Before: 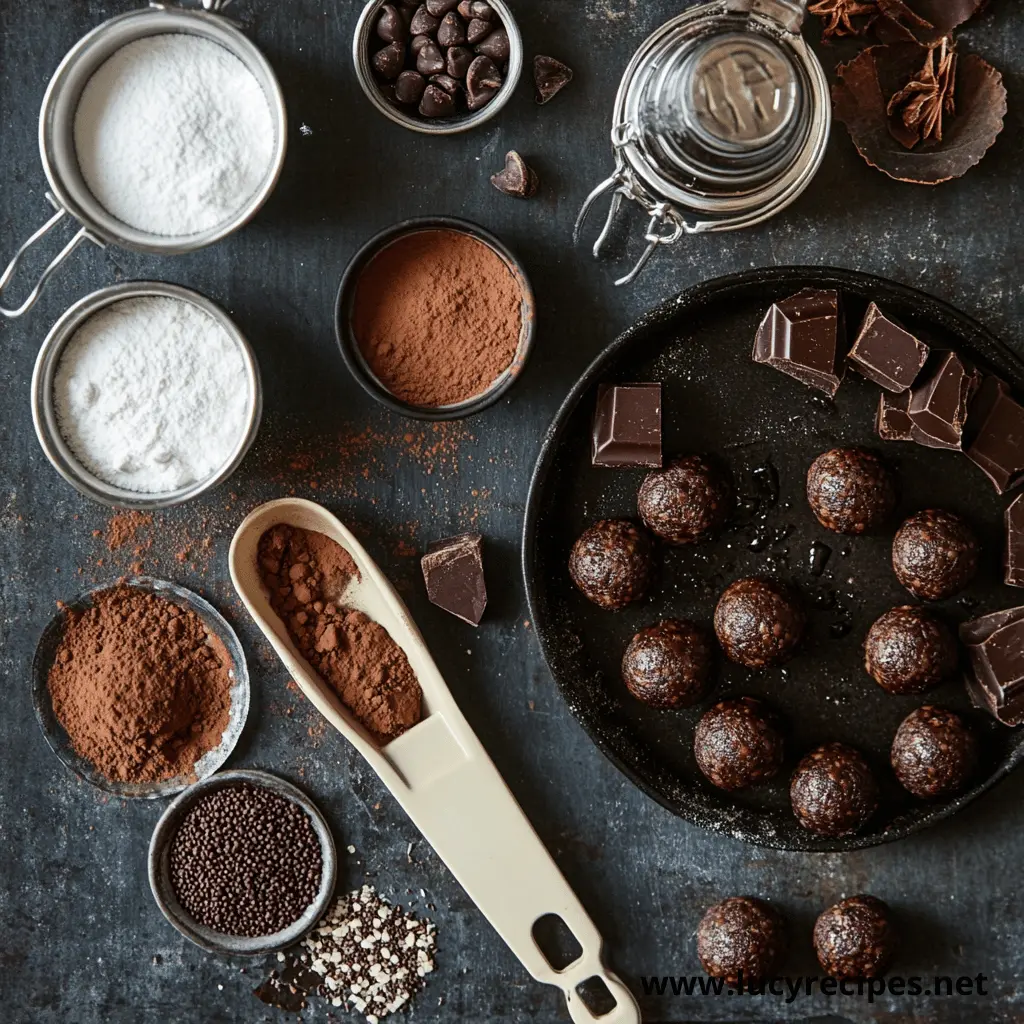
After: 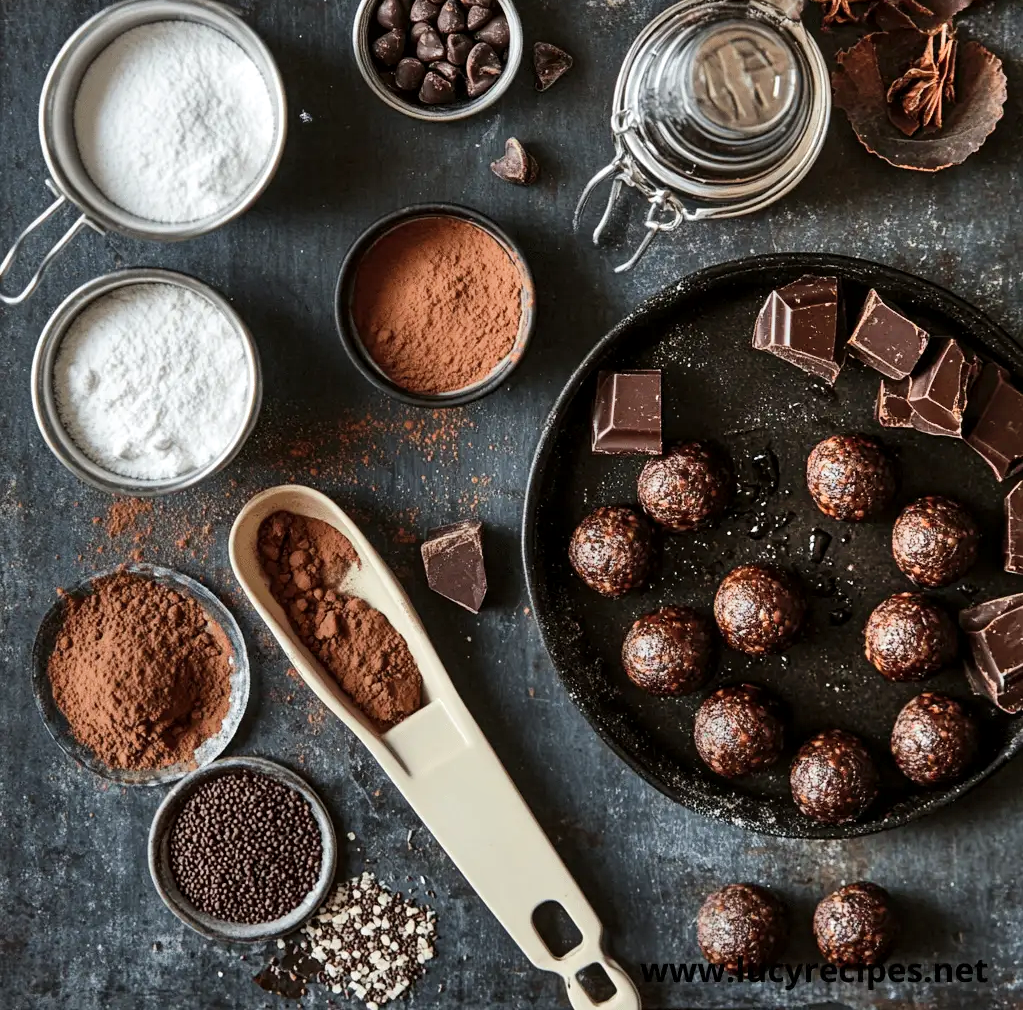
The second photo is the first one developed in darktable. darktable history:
crop: top 1.279%, right 0.079%
local contrast: highlights 100%, shadows 99%, detail 119%, midtone range 0.2
tone equalizer: mask exposure compensation -0.504 EV
shadows and highlights: white point adjustment 0.063, soften with gaussian
